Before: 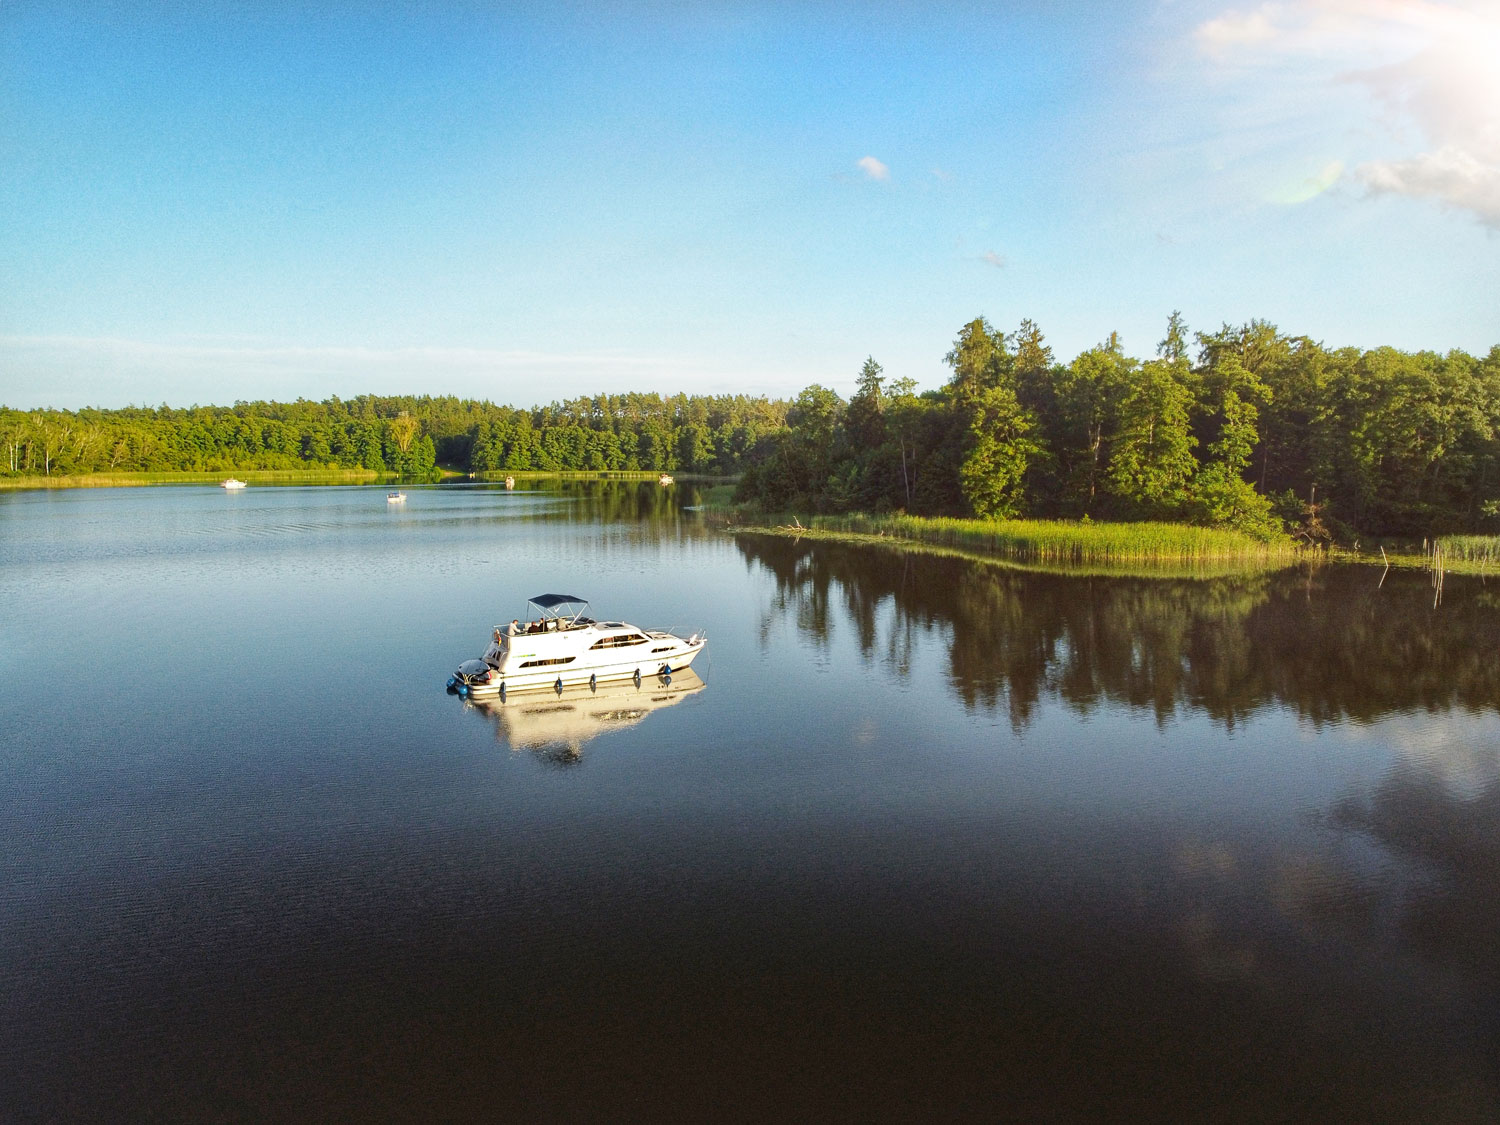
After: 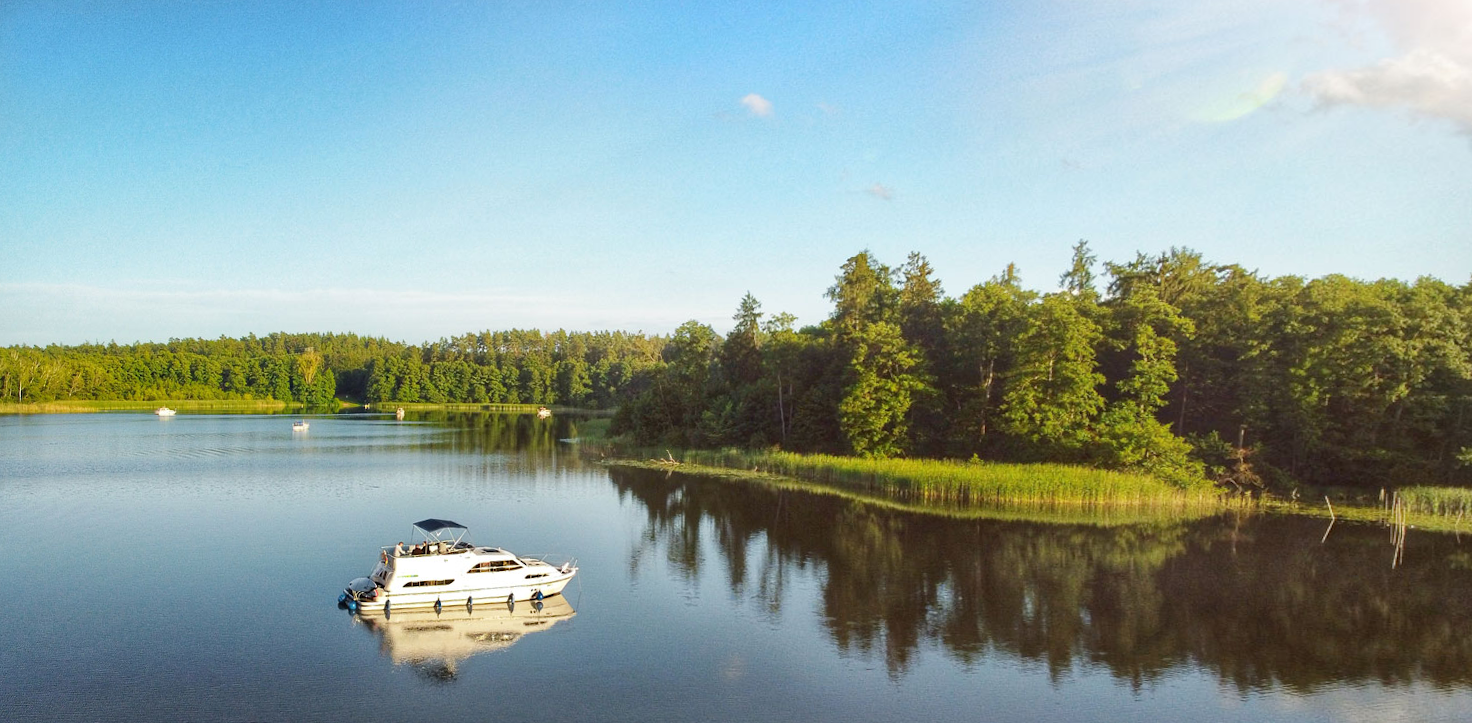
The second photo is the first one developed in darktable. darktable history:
rotate and perspective: rotation 1.69°, lens shift (vertical) -0.023, lens shift (horizontal) -0.291, crop left 0.025, crop right 0.988, crop top 0.092, crop bottom 0.842
crop: bottom 24.967%
